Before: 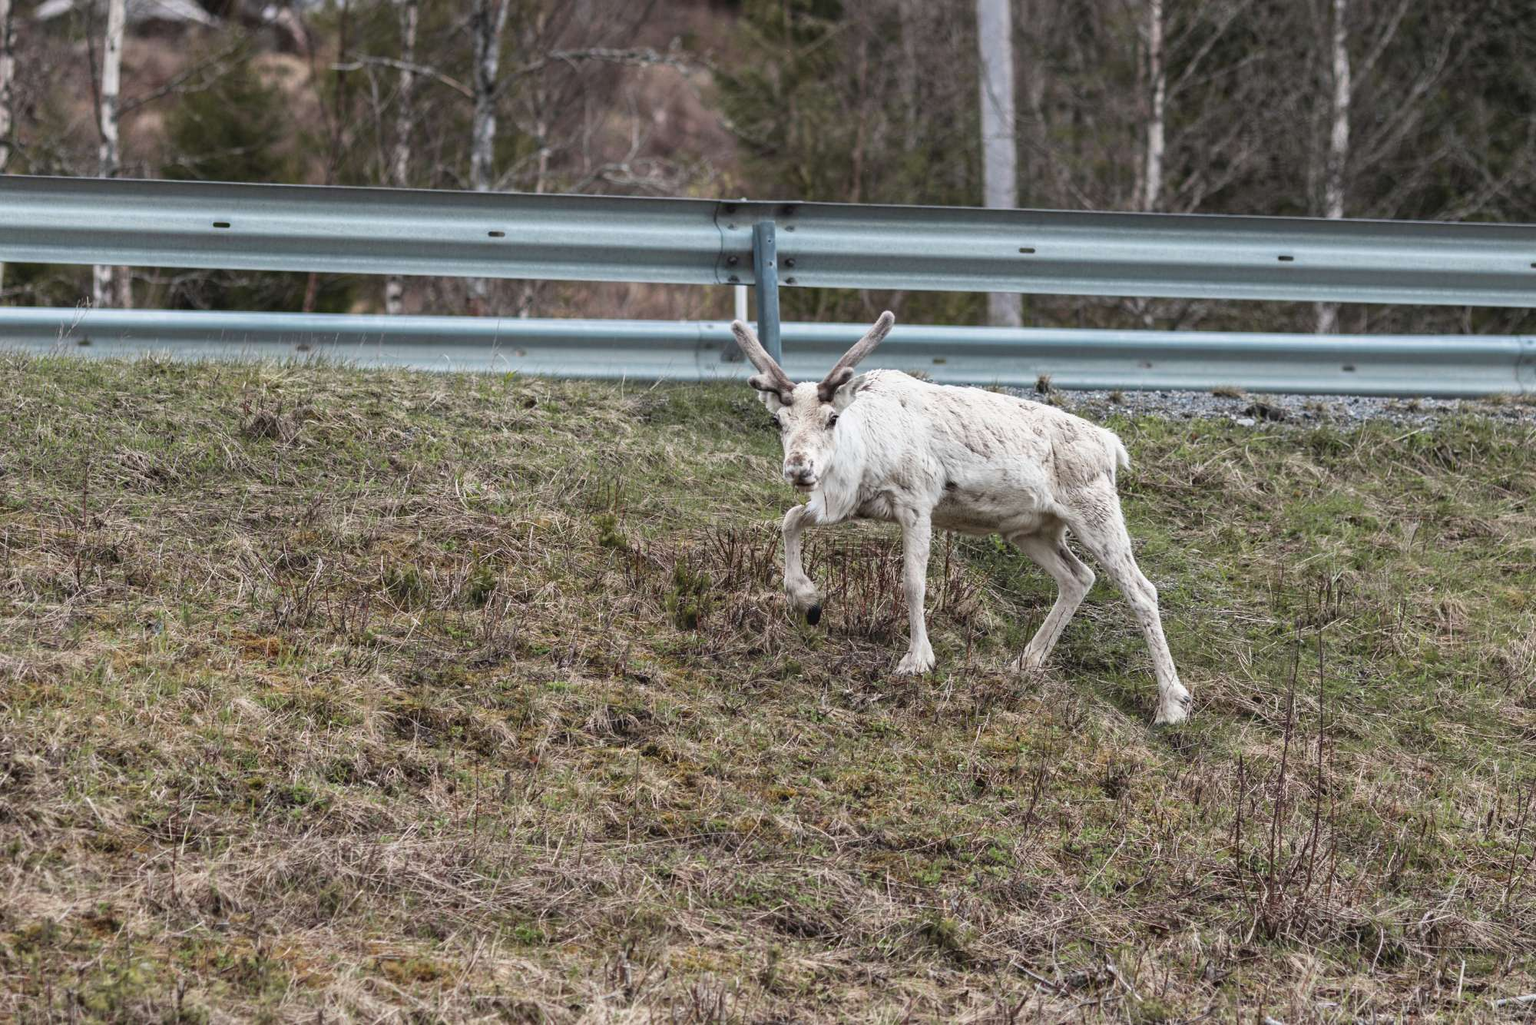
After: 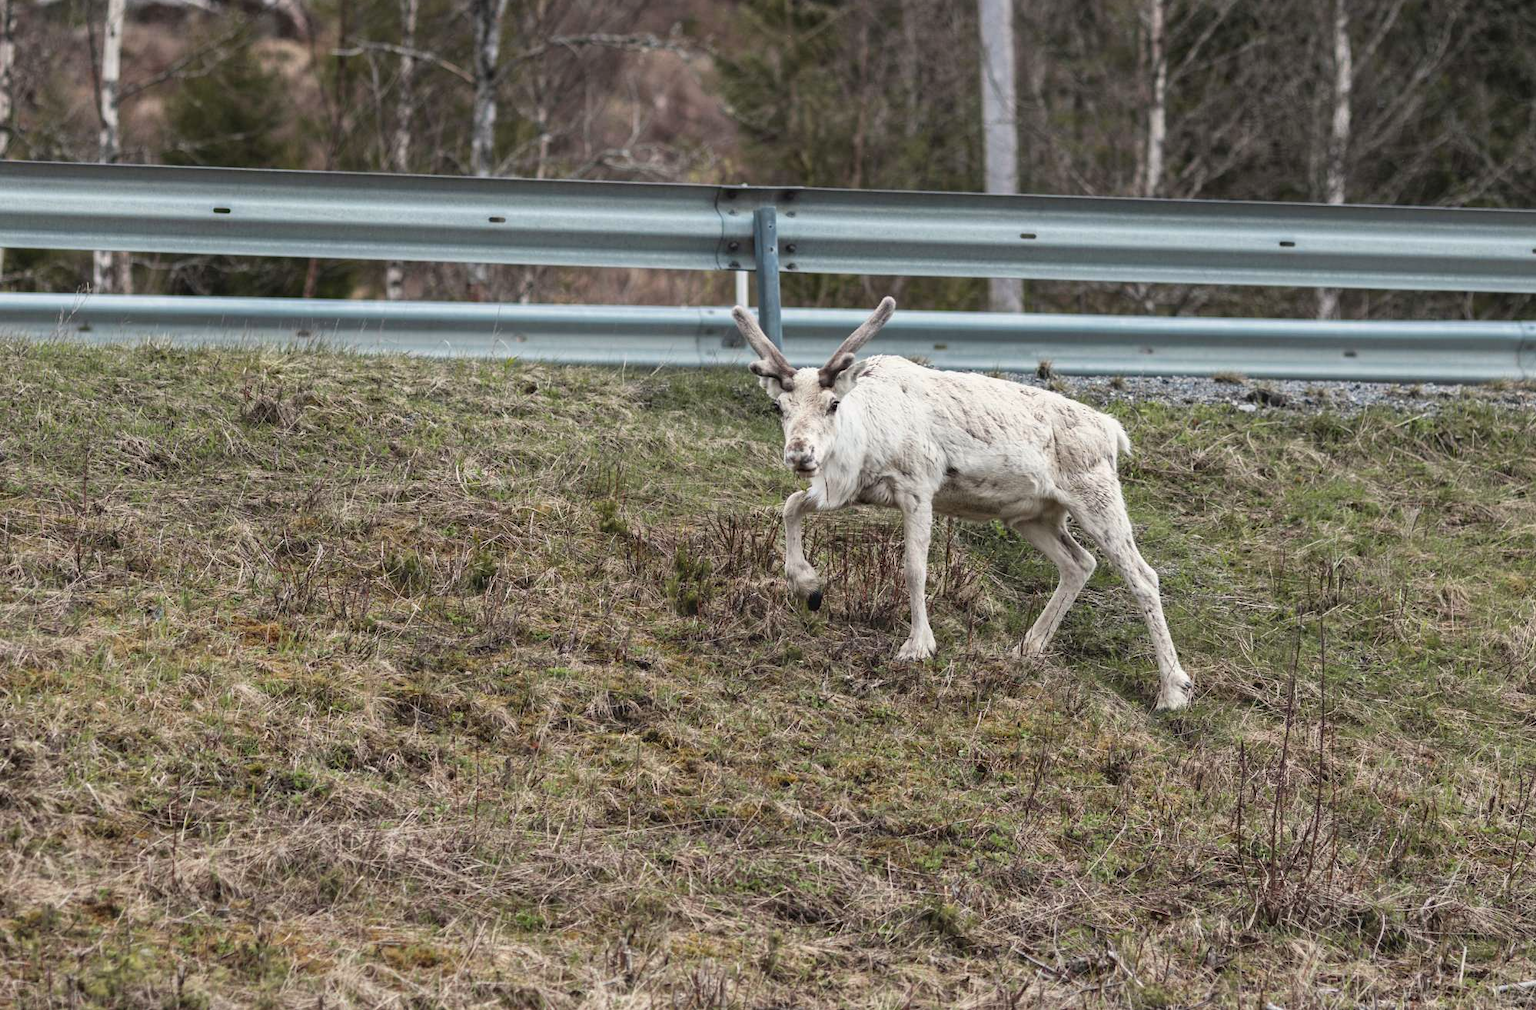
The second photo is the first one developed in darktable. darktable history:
color correction: highlights b* 3.03
crop: top 1.496%, right 0.078%
